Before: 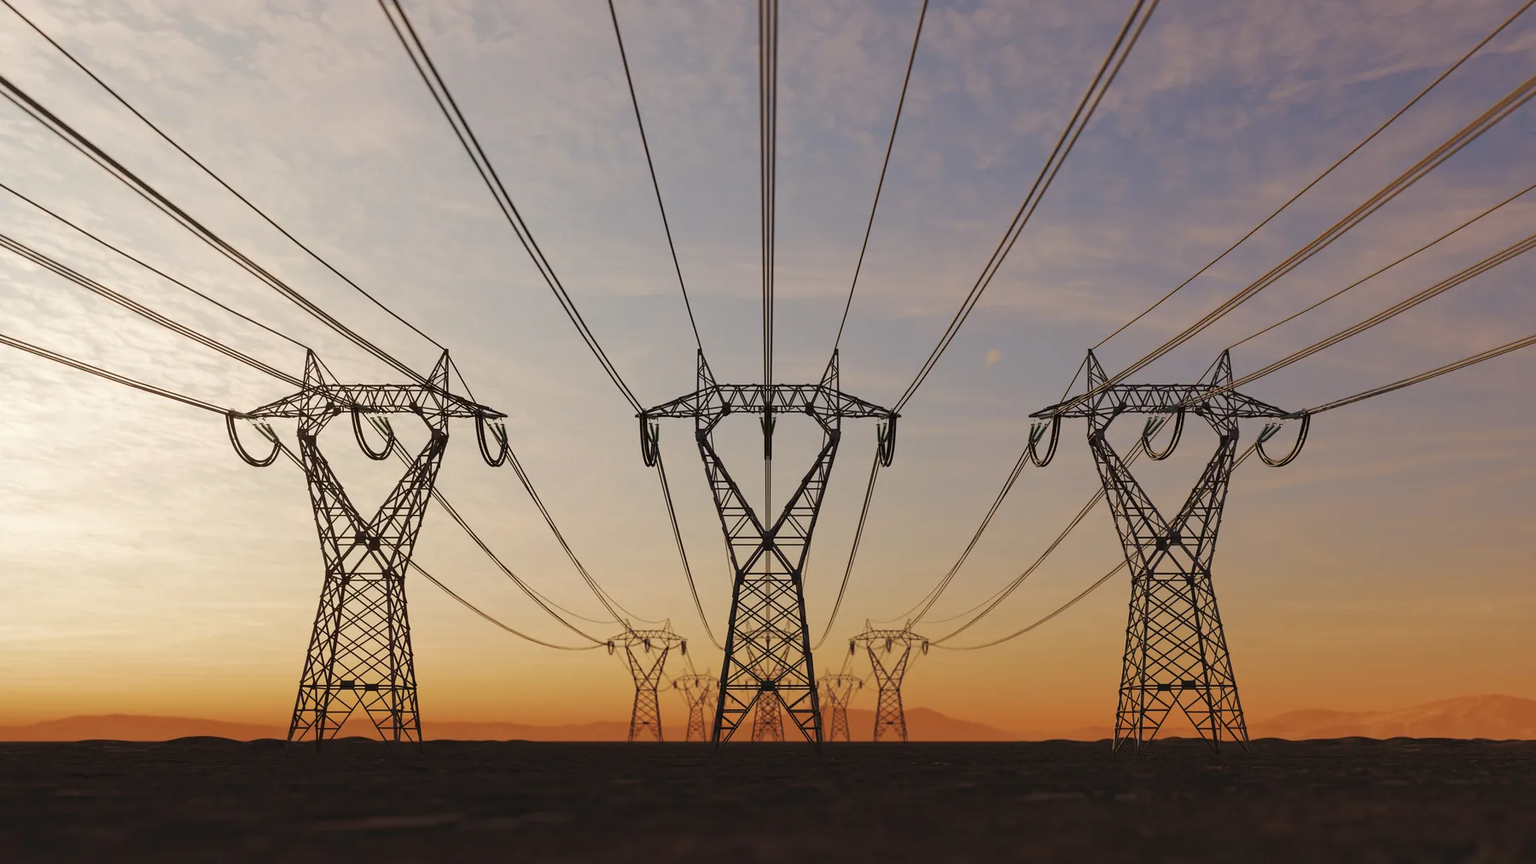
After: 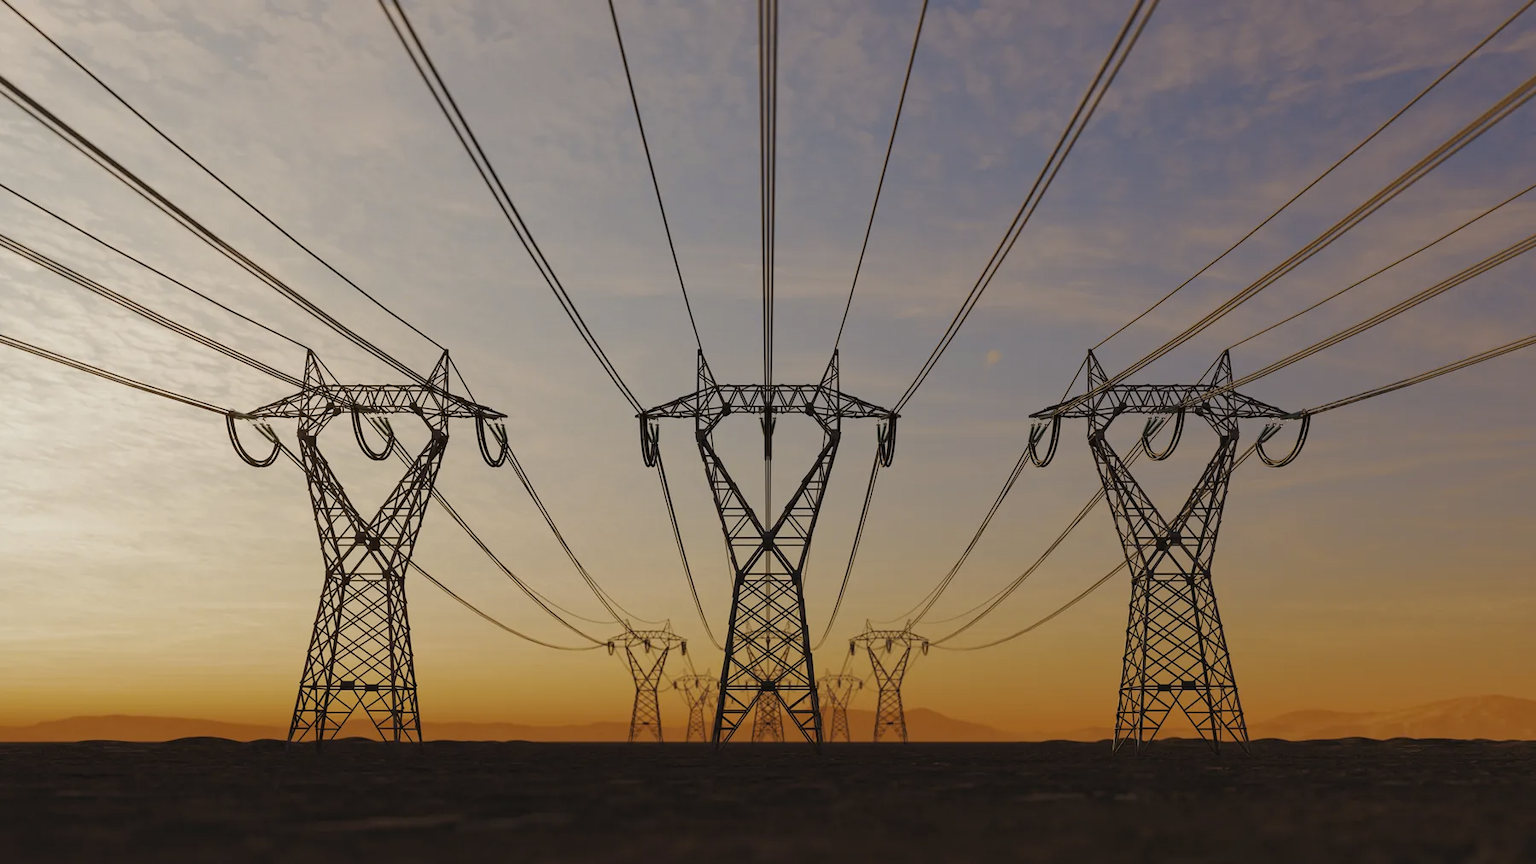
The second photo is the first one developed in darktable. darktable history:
shadows and highlights: shadows 25, highlights -25
exposure: exposure -0.36 EV, compensate highlight preservation false
color contrast: green-magenta contrast 0.8, blue-yellow contrast 1.1, unbound 0
